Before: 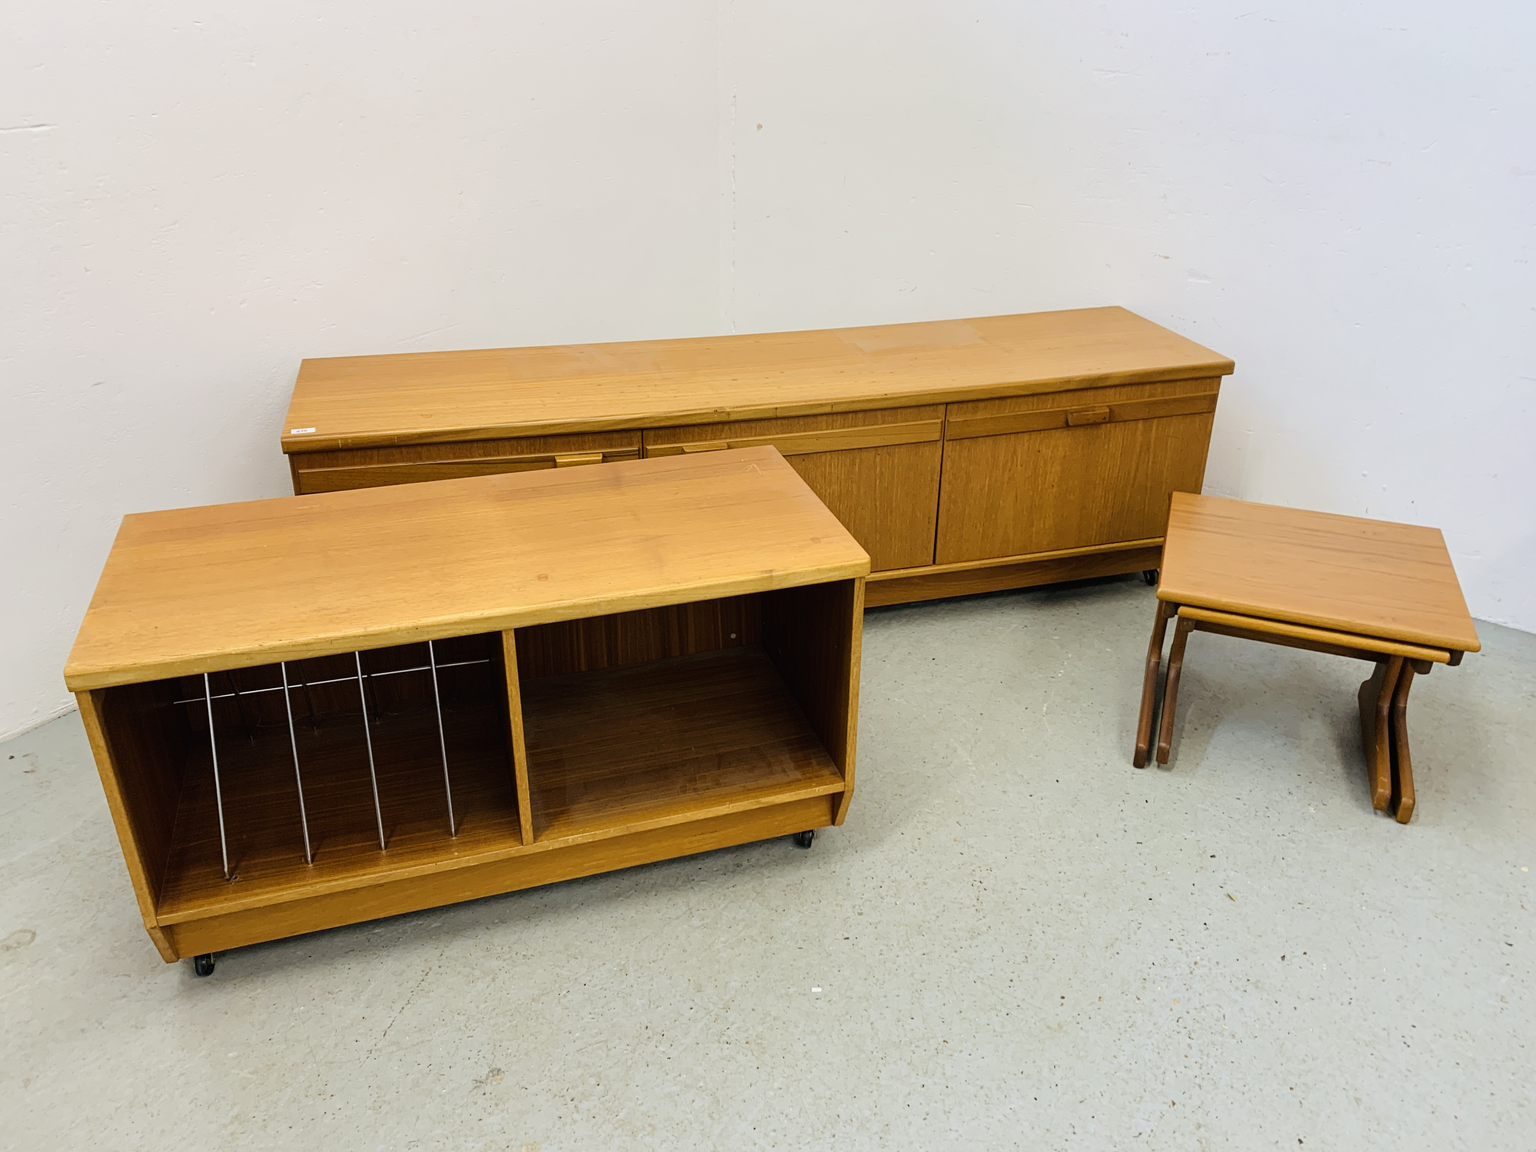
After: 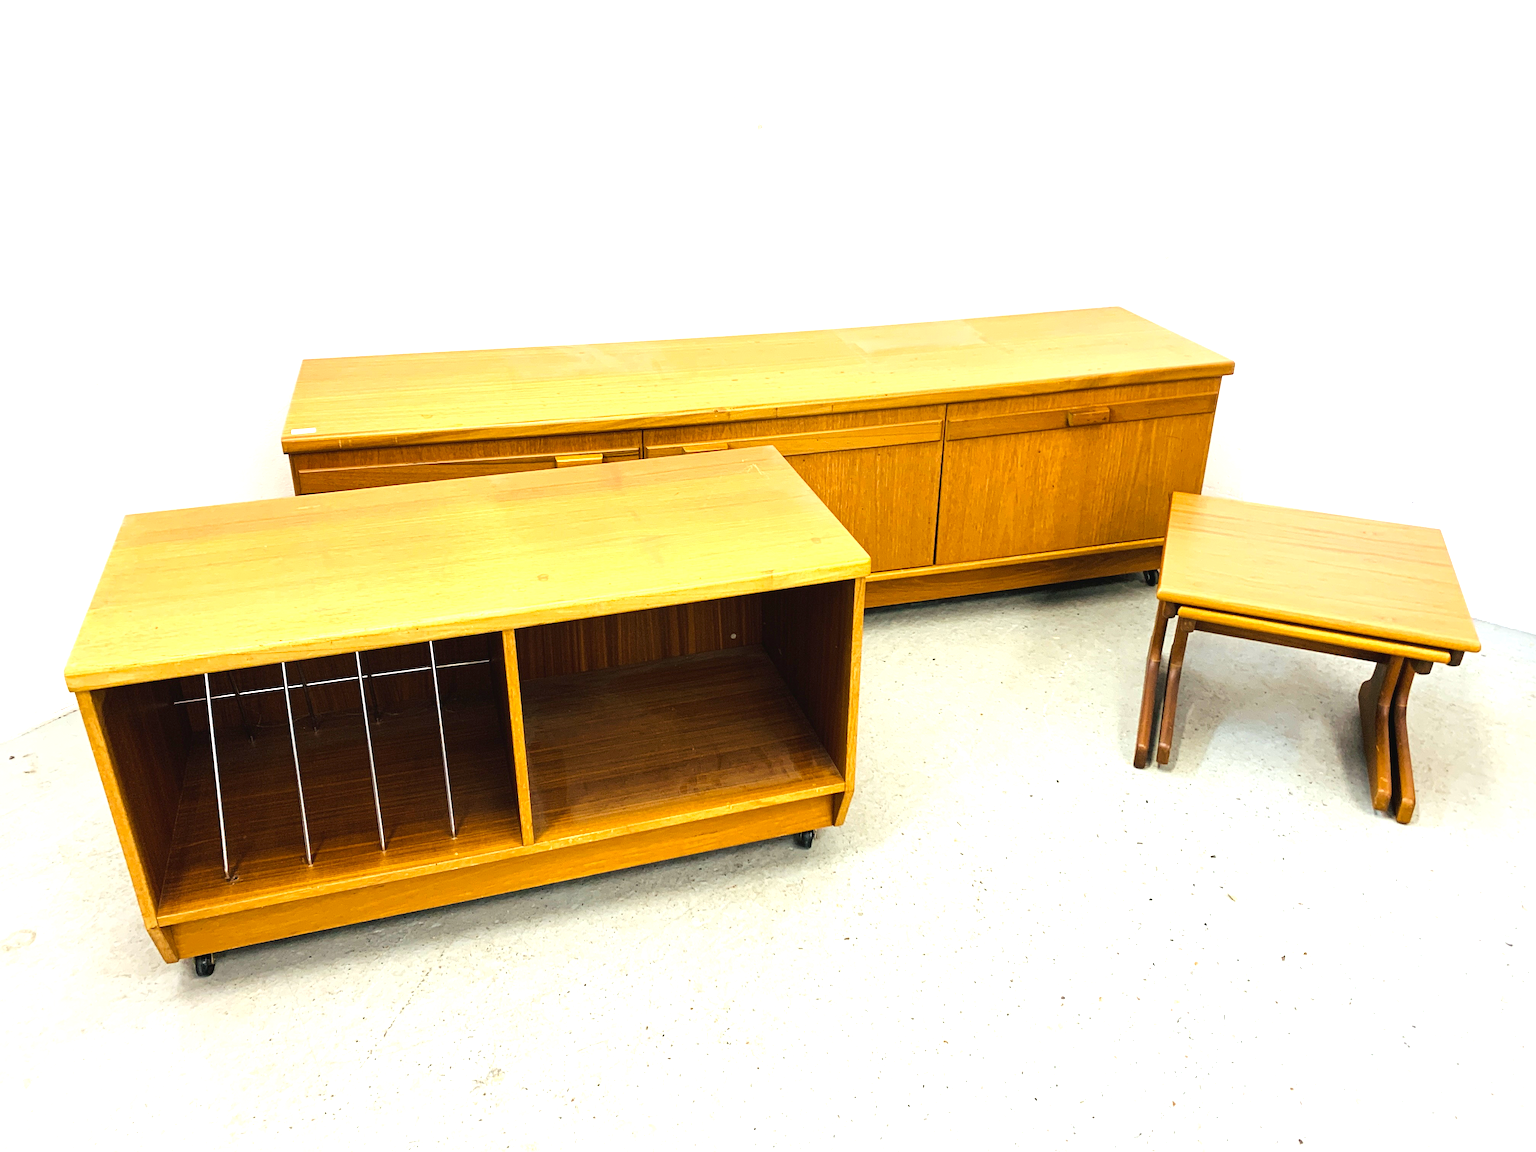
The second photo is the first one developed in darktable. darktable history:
exposure: black level correction 0, exposure 1.2 EV, compensate exposure bias true, compensate highlight preservation false
